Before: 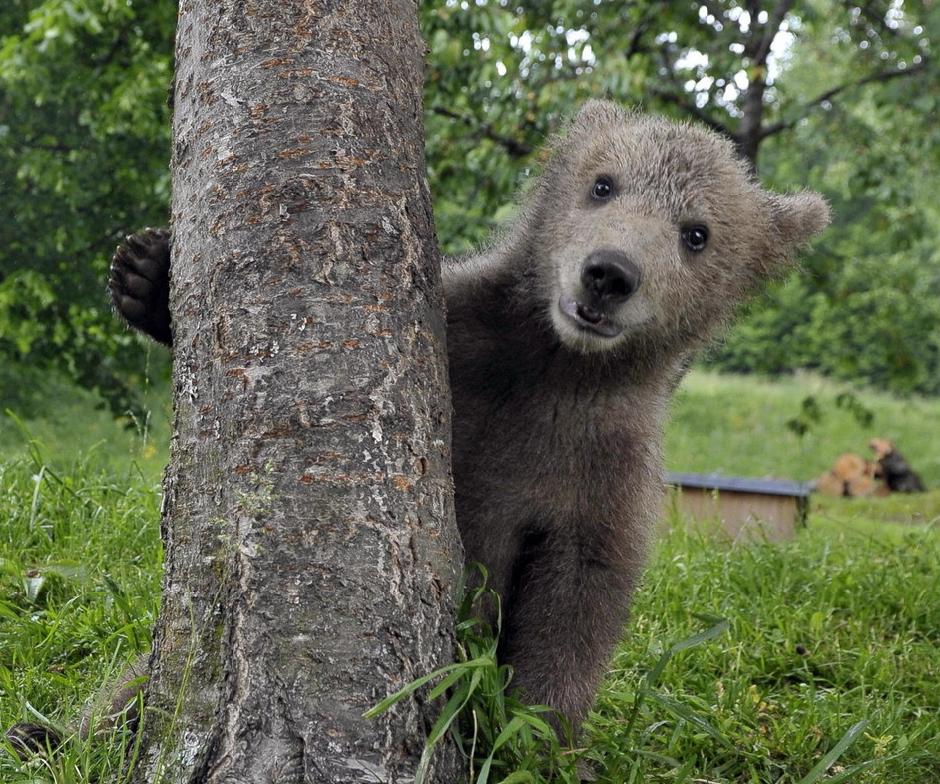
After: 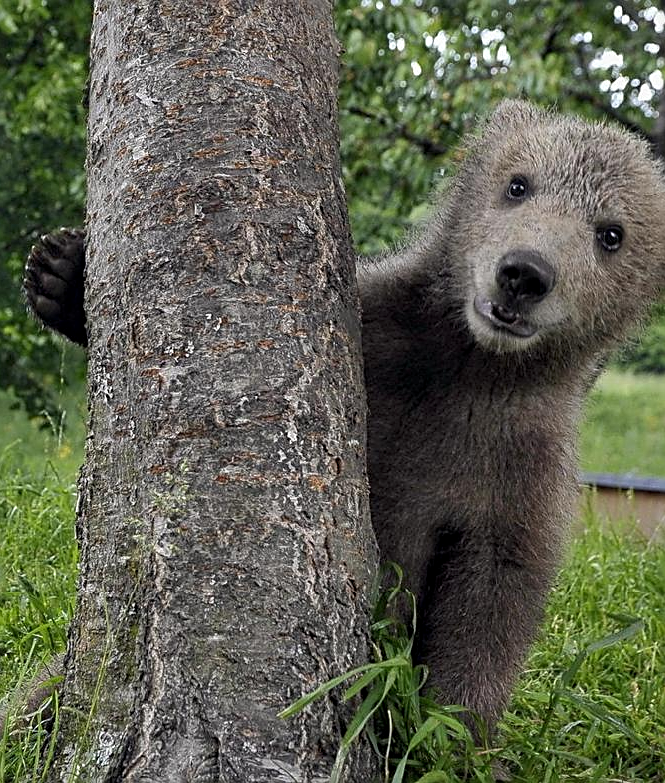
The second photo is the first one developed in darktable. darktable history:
crop and rotate: left 9.061%, right 20.142%
local contrast: highlights 61%, shadows 106%, detail 107%, midtone range 0.529
sharpen: amount 0.6
